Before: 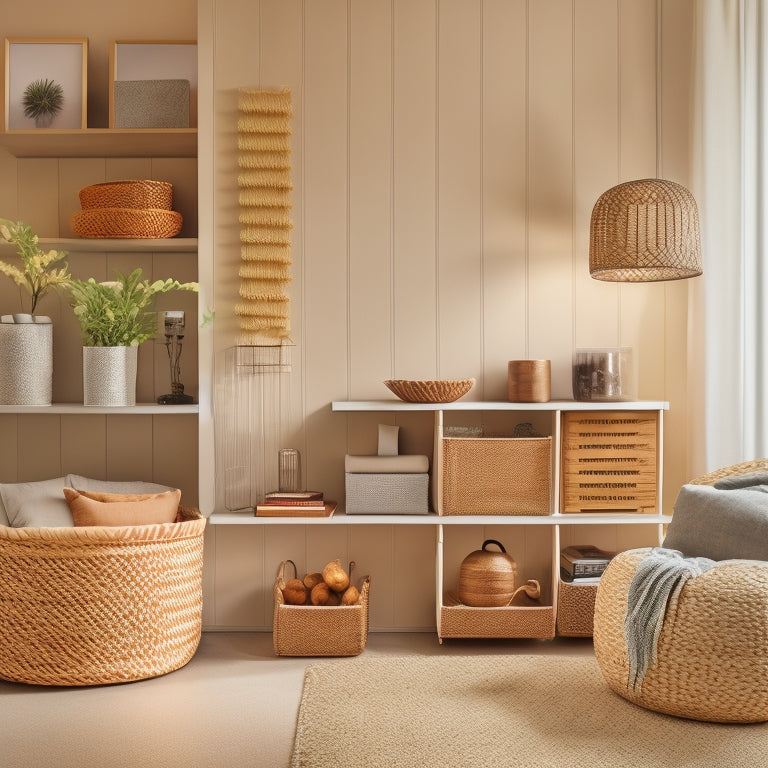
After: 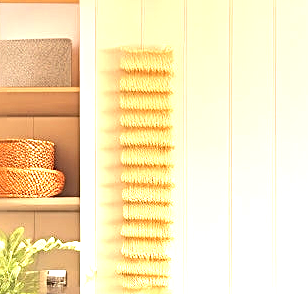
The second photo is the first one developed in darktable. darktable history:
sharpen: radius 2.535, amount 0.627
exposure: black level correction 0, exposure 1.912 EV, compensate exposure bias true, compensate highlight preservation false
crop: left 15.467%, top 5.429%, right 44.344%, bottom 56.289%
